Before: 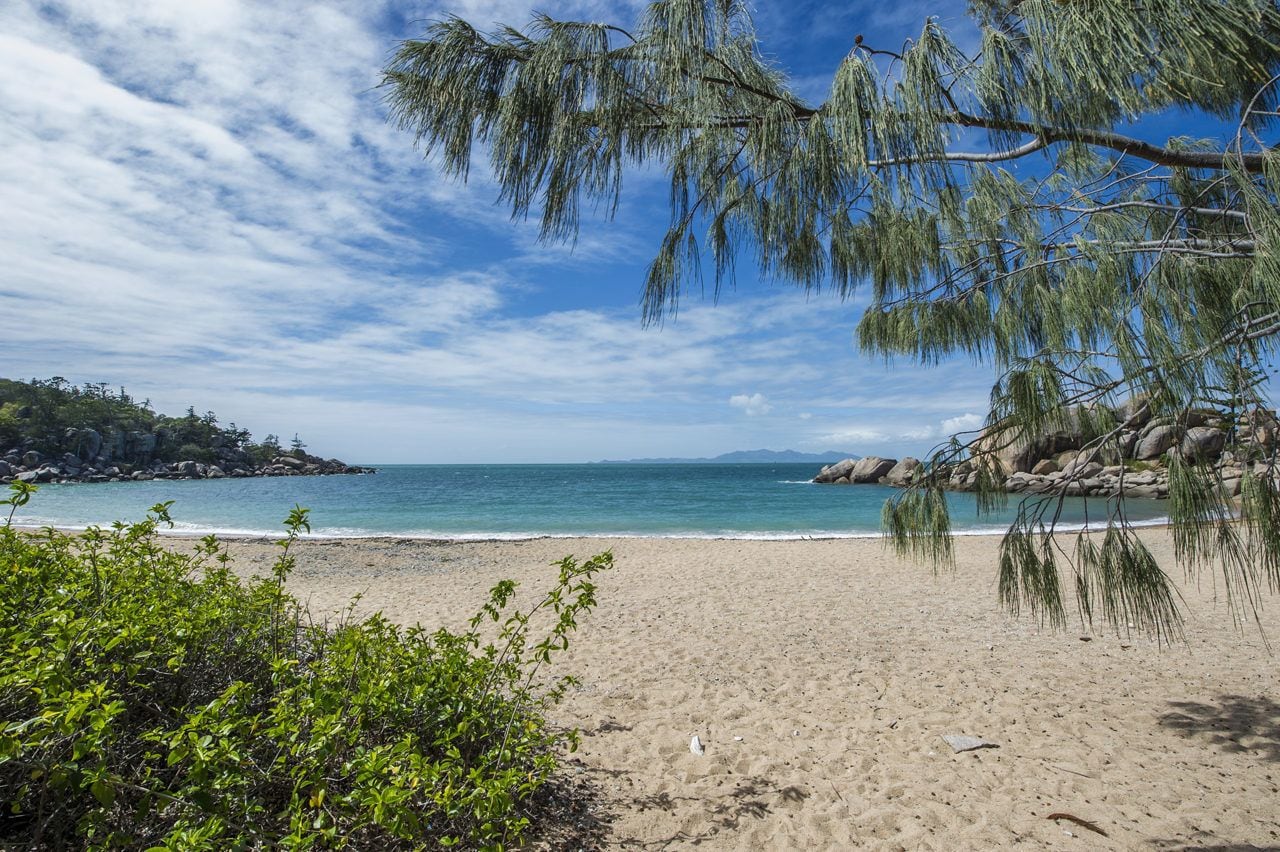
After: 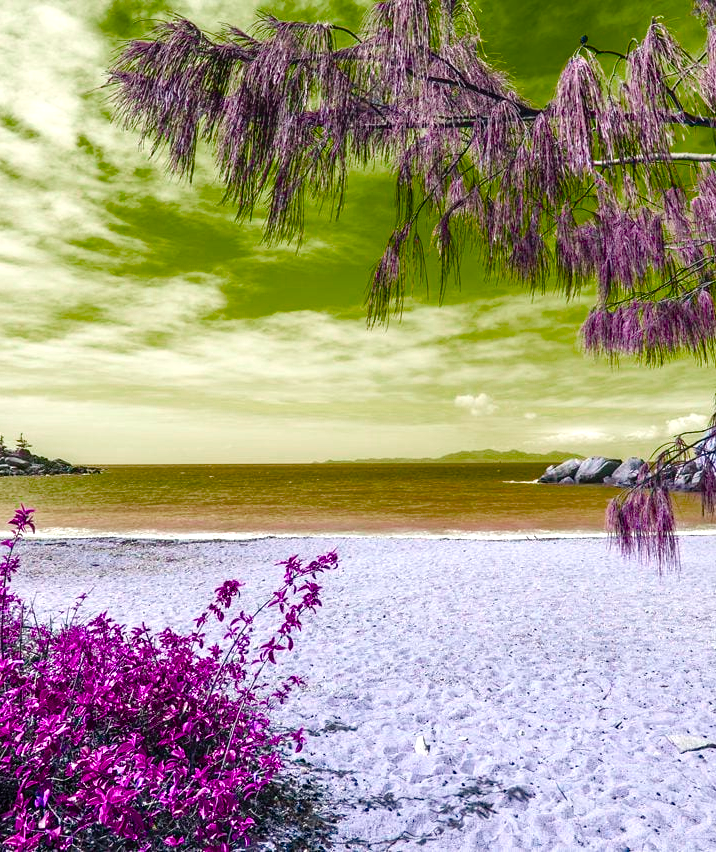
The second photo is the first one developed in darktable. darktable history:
levels: levels [0, 0.445, 1]
crop: left 21.516%, right 22.515%
color balance rgb: perceptual saturation grading › global saturation 39.318%, perceptual saturation grading › highlights -25.411%, perceptual saturation grading › mid-tones 34.656%, perceptual saturation grading › shadows 35.271%, hue shift -149.49°, contrast 35.05%, saturation formula JzAzBz (2021)
